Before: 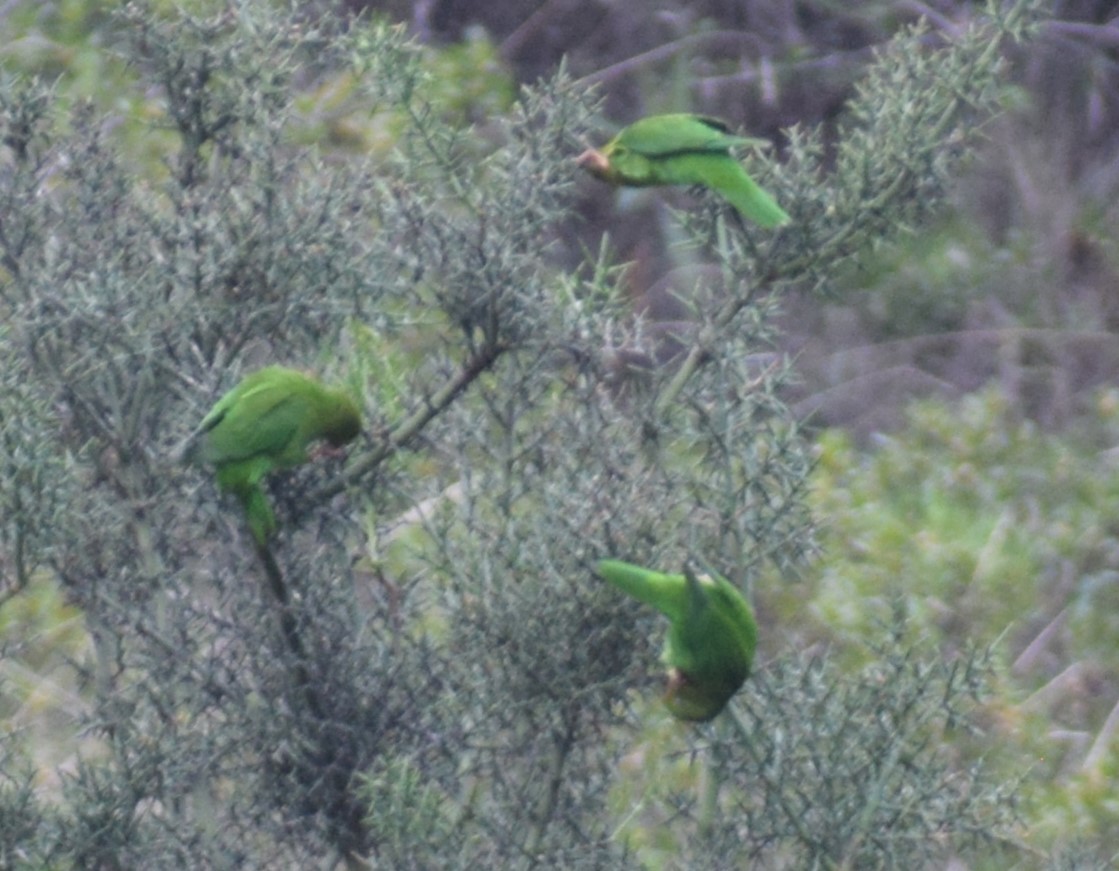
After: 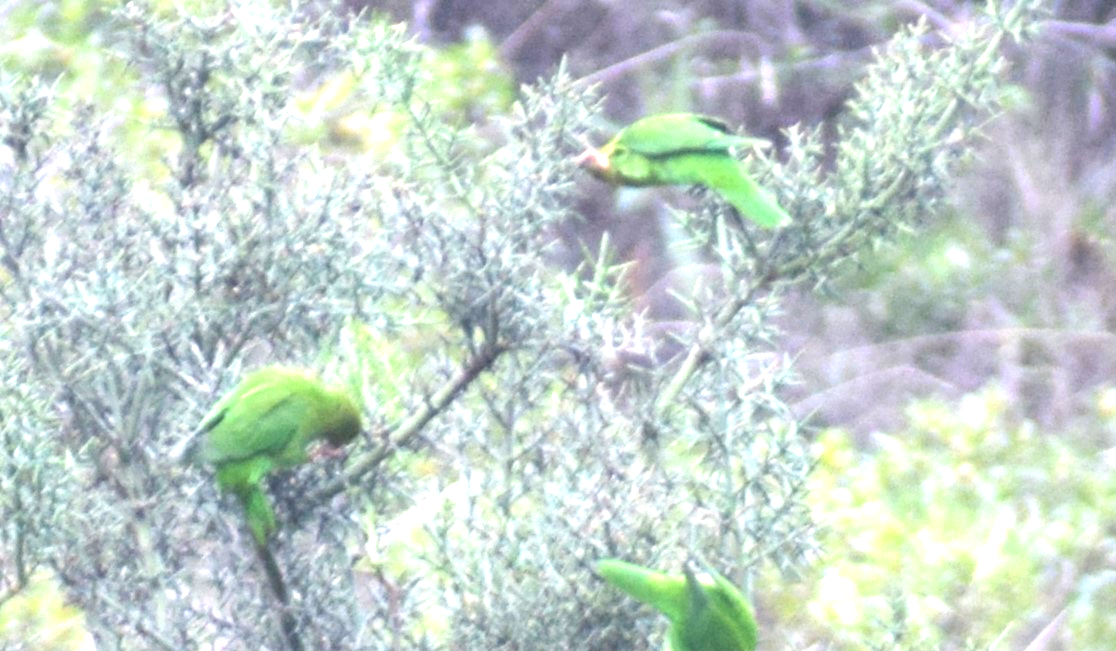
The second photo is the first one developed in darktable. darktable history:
contrast brightness saturation: contrast 0.04, saturation 0.07
crop: bottom 24.967%
exposure: black level correction 0, exposure 1.7 EV, compensate exposure bias true, compensate highlight preservation false
